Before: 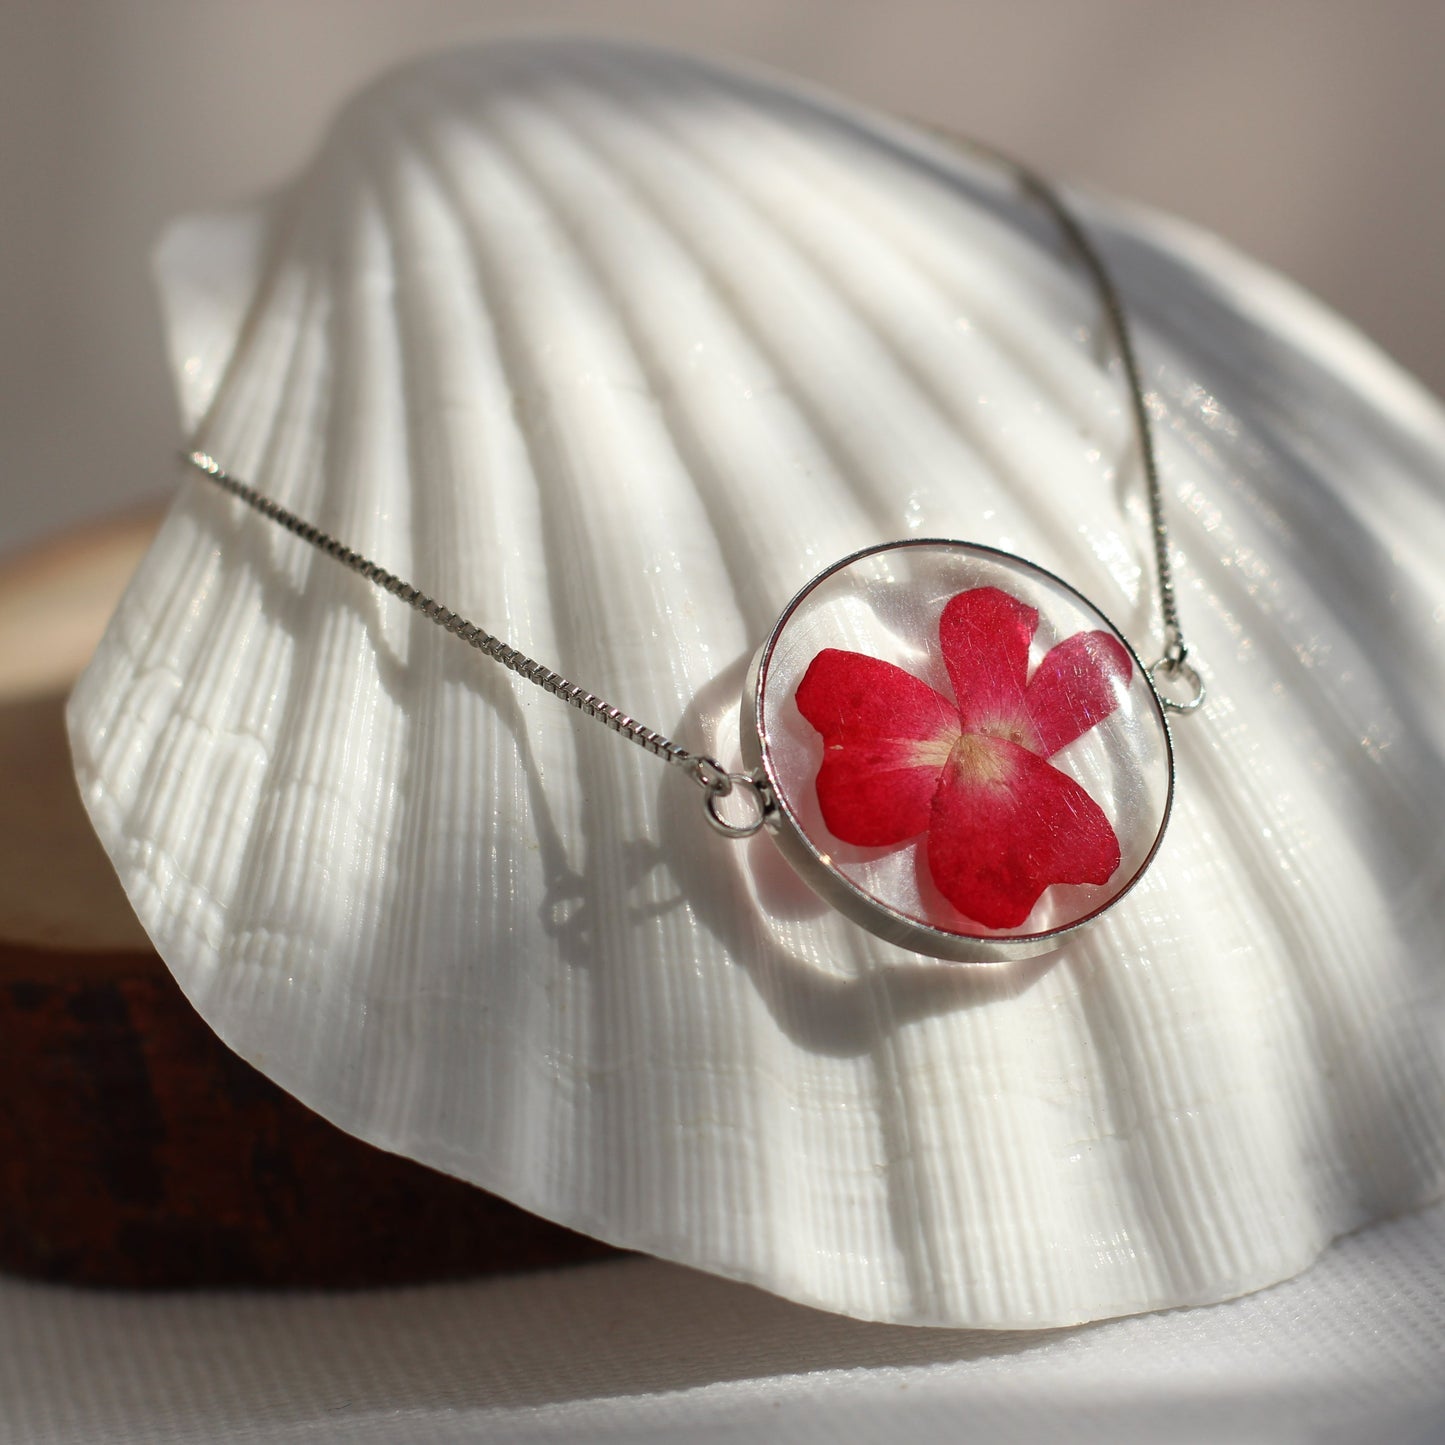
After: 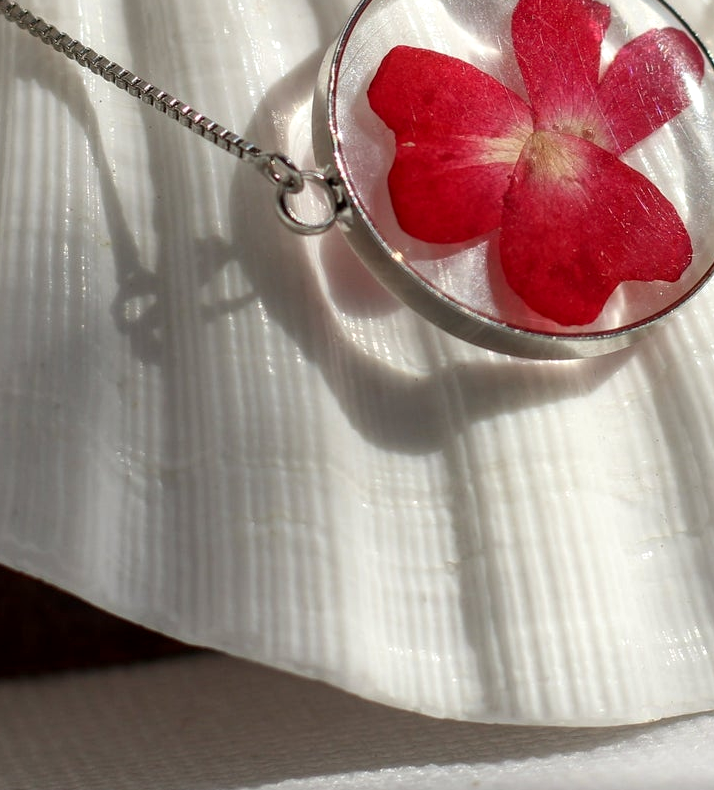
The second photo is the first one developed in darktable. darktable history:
crop: left 29.672%, top 41.786%, right 20.851%, bottom 3.487%
local contrast: on, module defaults
